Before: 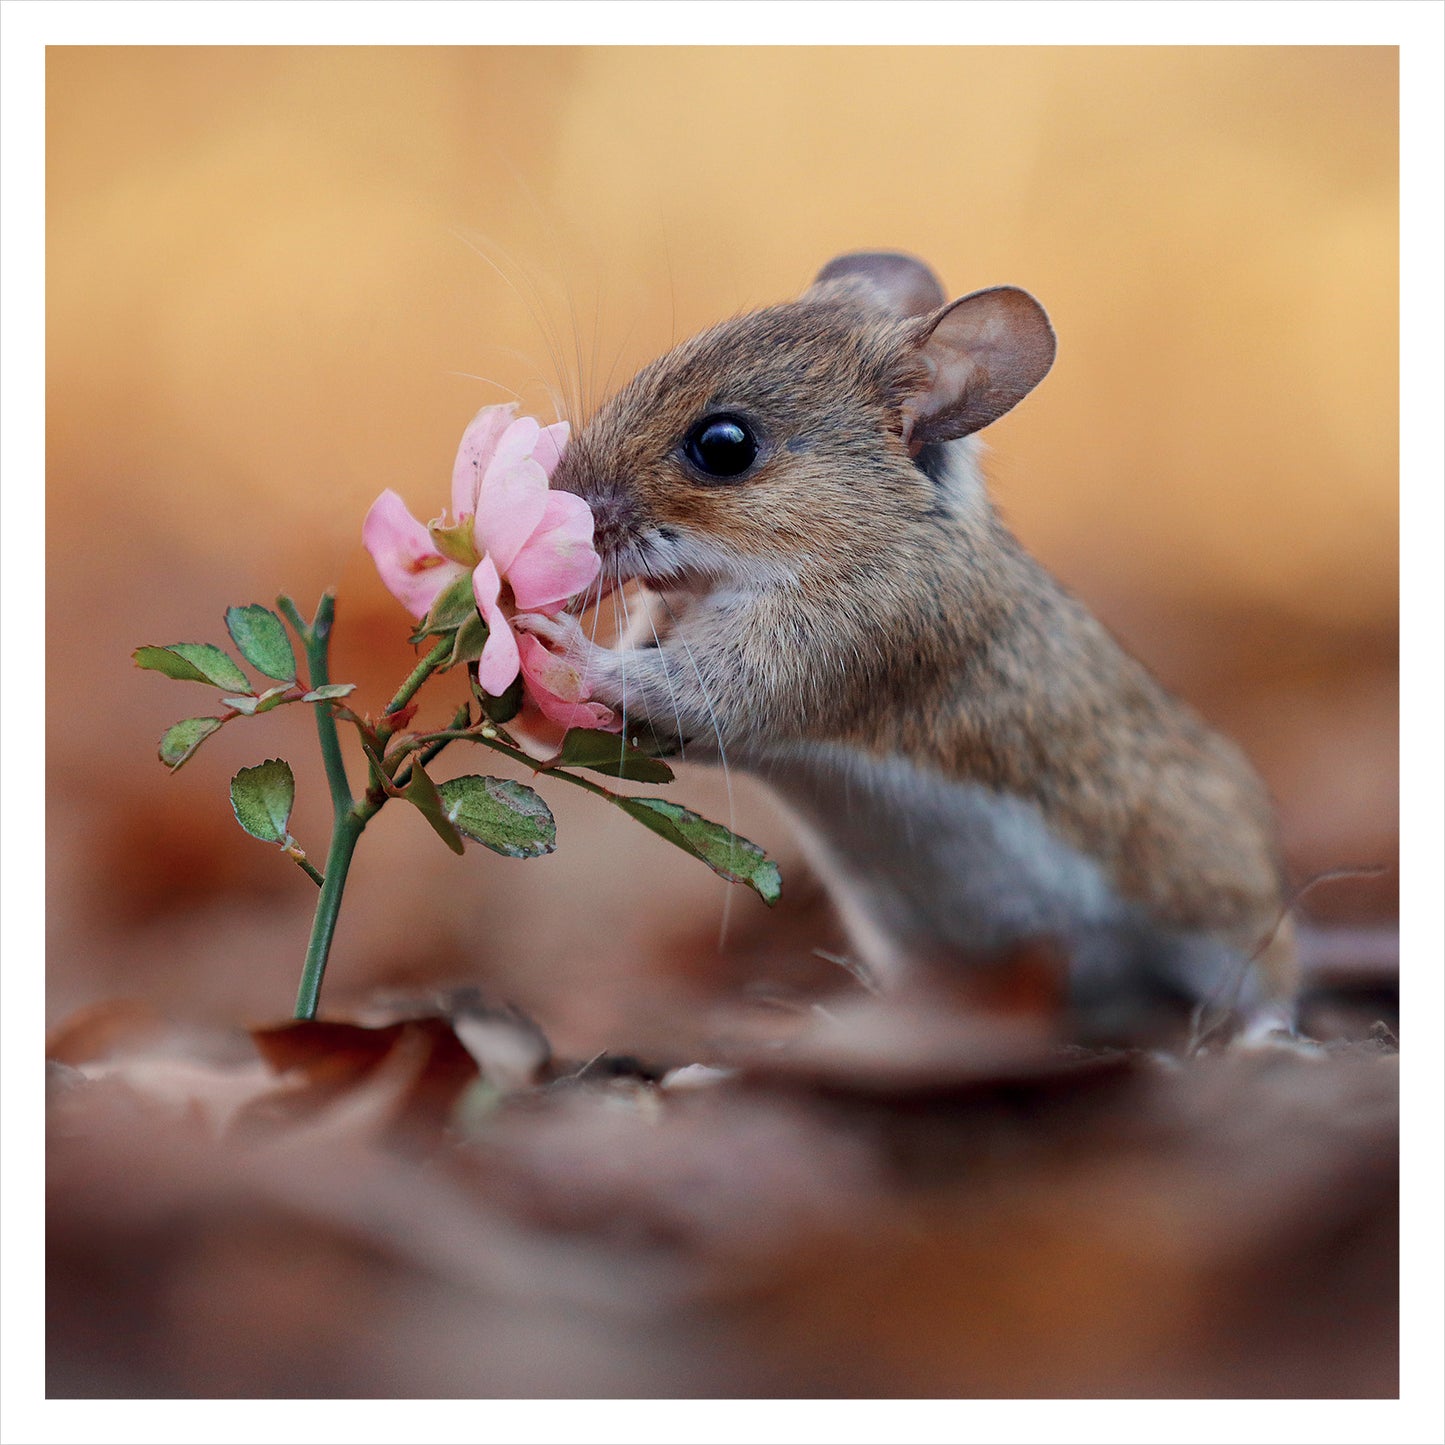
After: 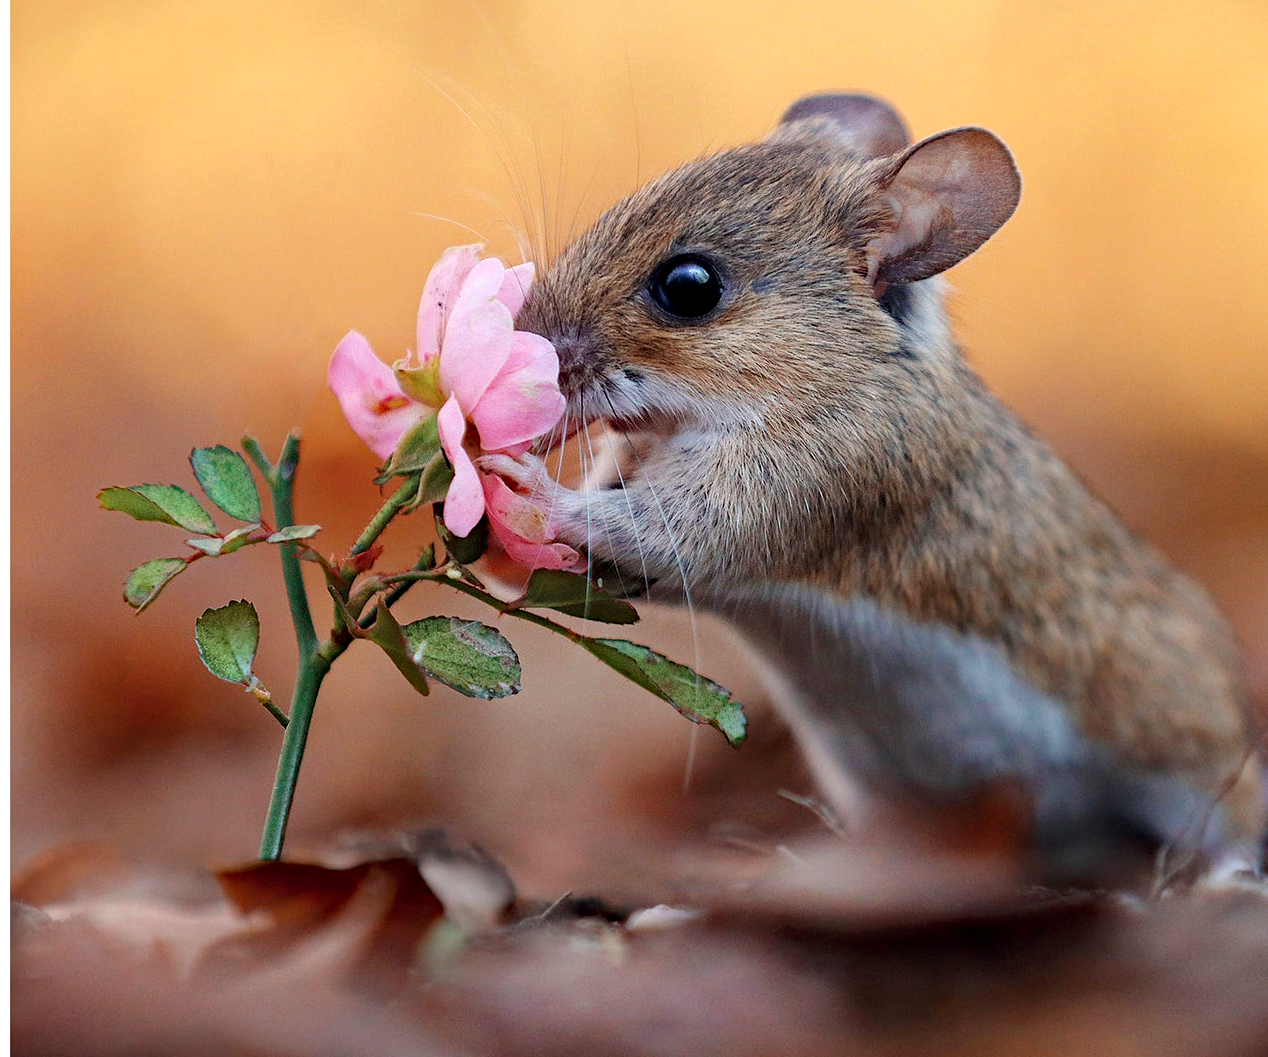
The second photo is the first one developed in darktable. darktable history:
crop and rotate: left 2.477%, top 11.007%, right 9.731%, bottom 15.804%
haze removal: strength 0.287, distance 0.253, adaptive false
tone equalizer: -8 EV -0.414 EV, -7 EV -0.415 EV, -6 EV -0.334 EV, -5 EV -0.228 EV, -3 EV 0.25 EV, -2 EV 0.312 EV, -1 EV 0.372 EV, +0 EV 0.419 EV
